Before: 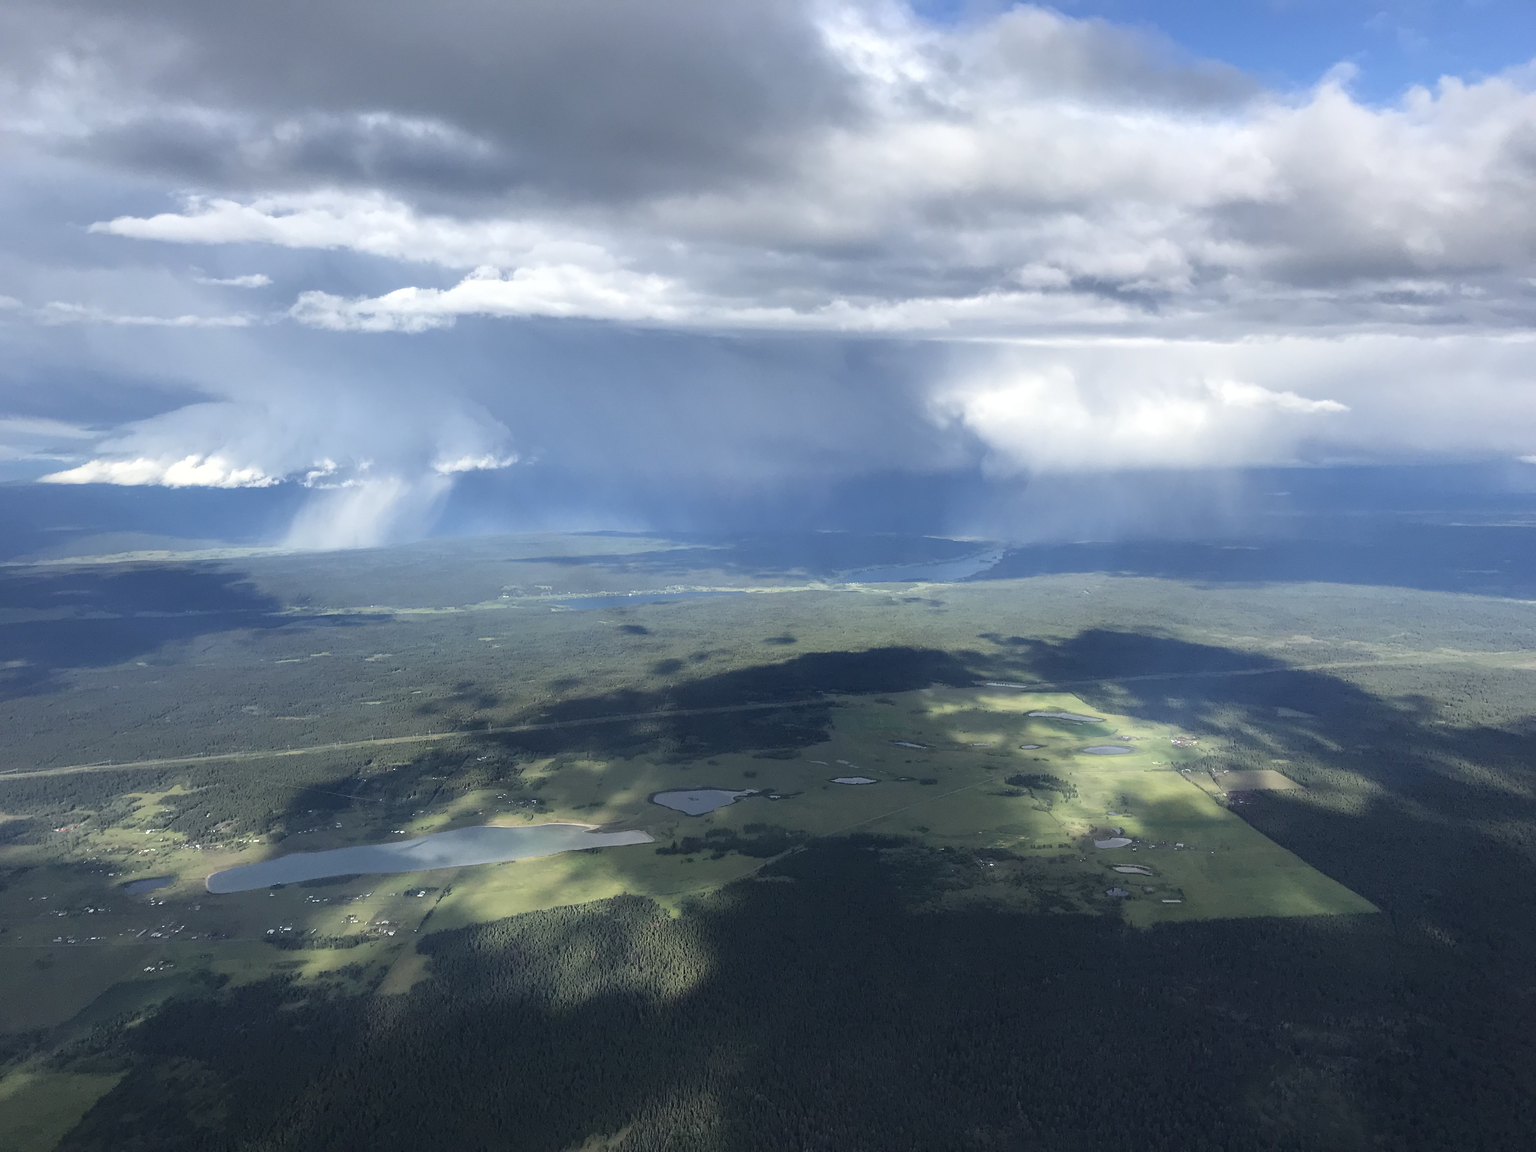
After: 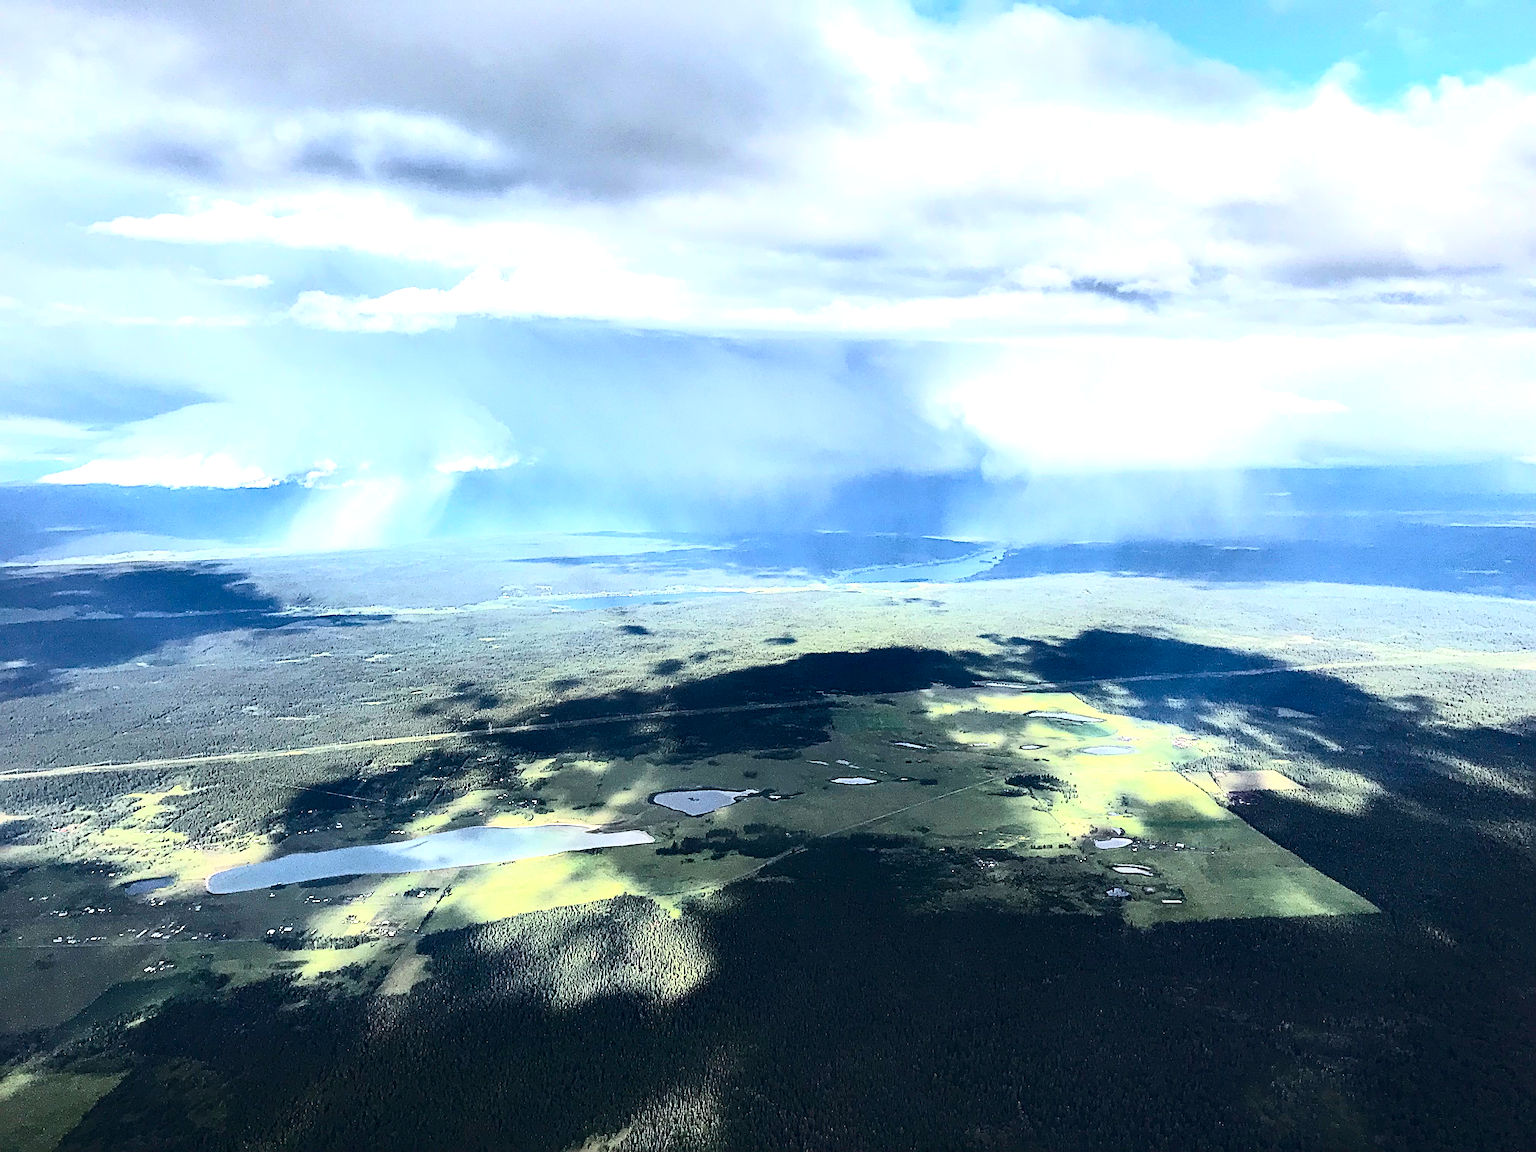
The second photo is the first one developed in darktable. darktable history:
contrast brightness saturation: contrast 0.408, brightness 0.113, saturation 0.205
exposure: exposure 0.377 EV, compensate highlight preservation false
tone equalizer: -8 EV -0.413 EV, -7 EV -0.386 EV, -6 EV -0.331 EV, -5 EV -0.223 EV, -3 EV 0.248 EV, -2 EV 0.34 EV, -1 EV 0.363 EV, +0 EV 0.405 EV, mask exposure compensation -0.509 EV
sharpen: radius 3.736, amount 0.92
contrast equalizer: y [[0.6 ×6], [0.55 ×6], [0 ×6], [0 ×6], [0 ×6]]
